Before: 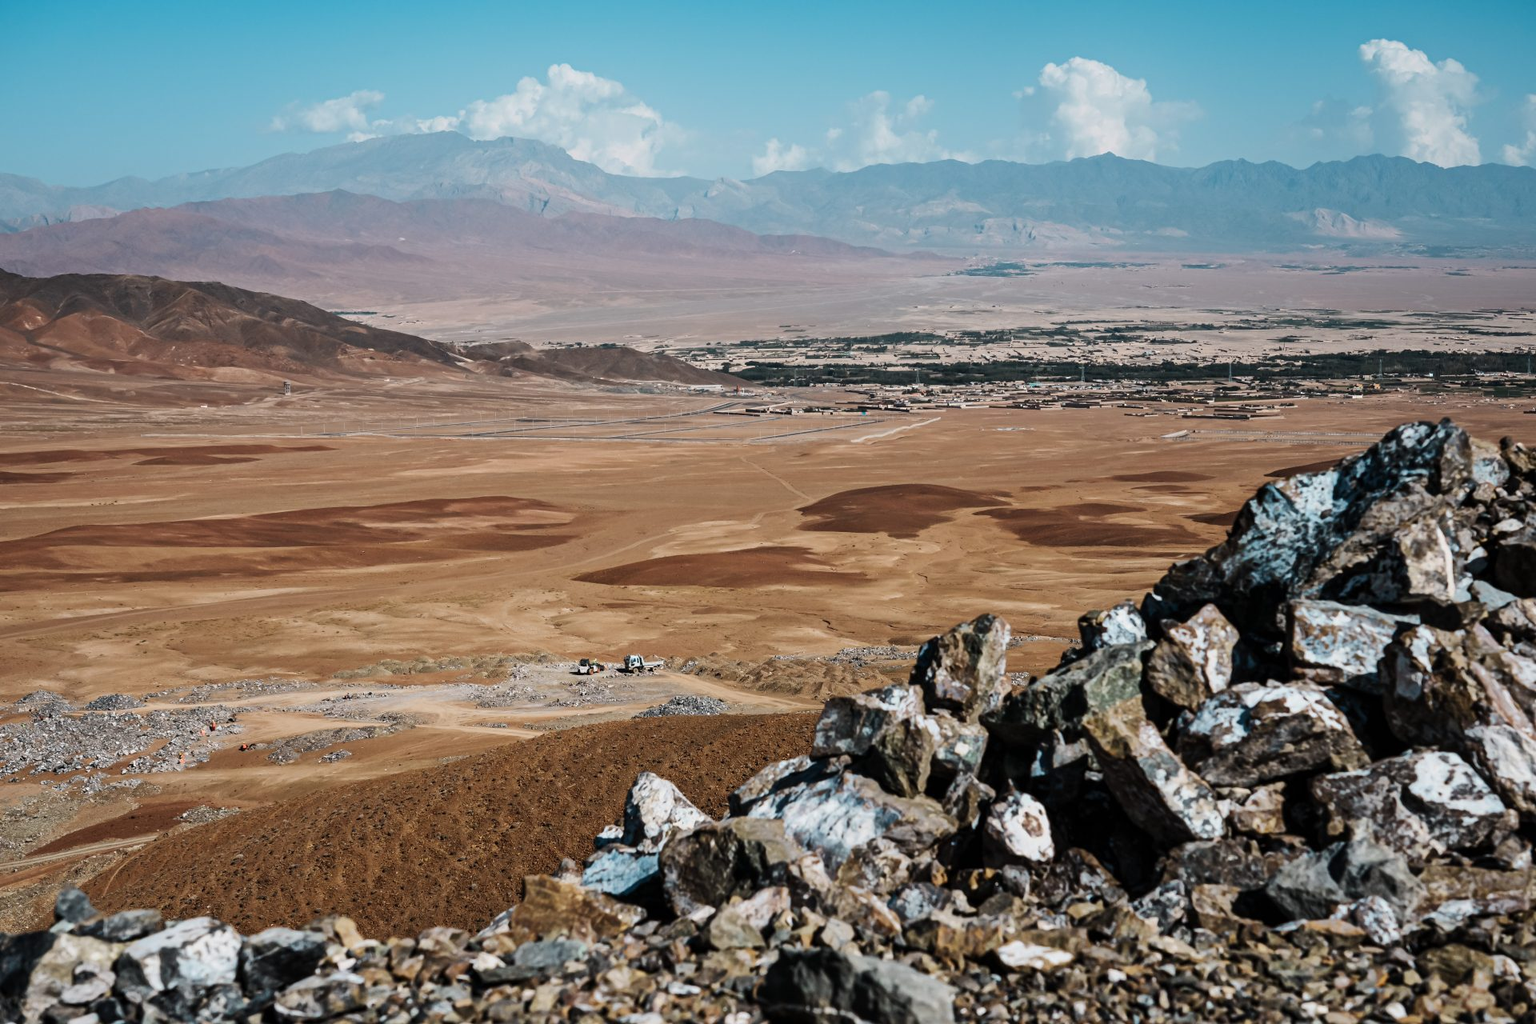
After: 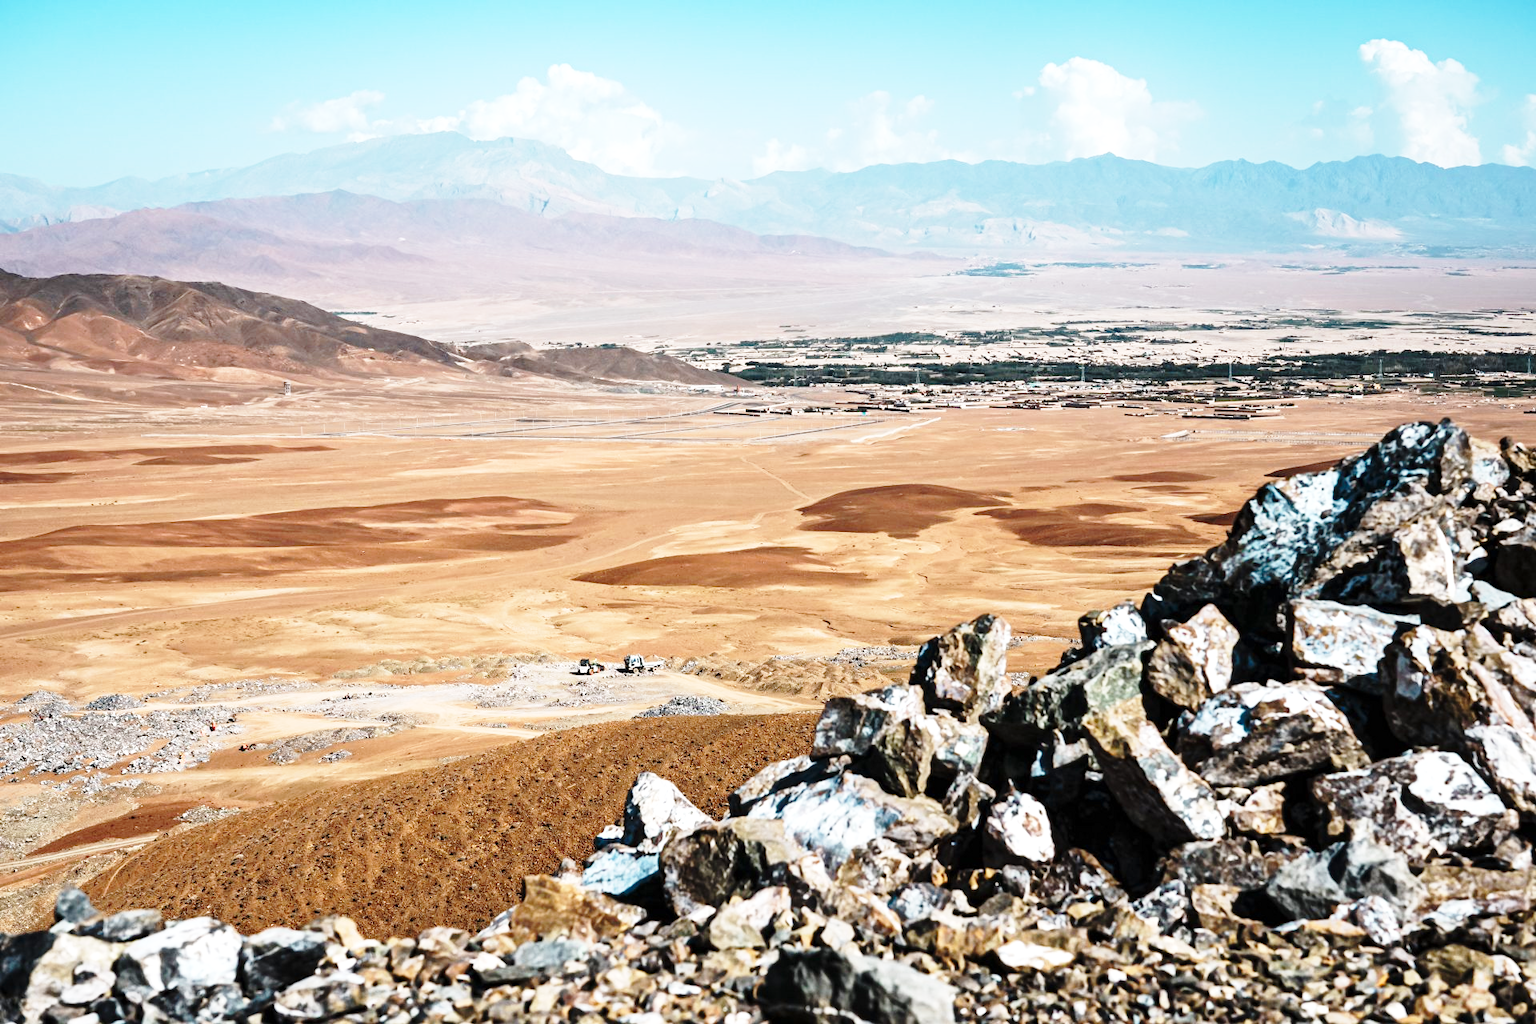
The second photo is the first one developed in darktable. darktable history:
exposure: exposure 0.558 EV, compensate highlight preservation false
base curve: curves: ch0 [(0, 0) (0.028, 0.03) (0.121, 0.232) (0.46, 0.748) (0.859, 0.968) (1, 1)], preserve colors none
